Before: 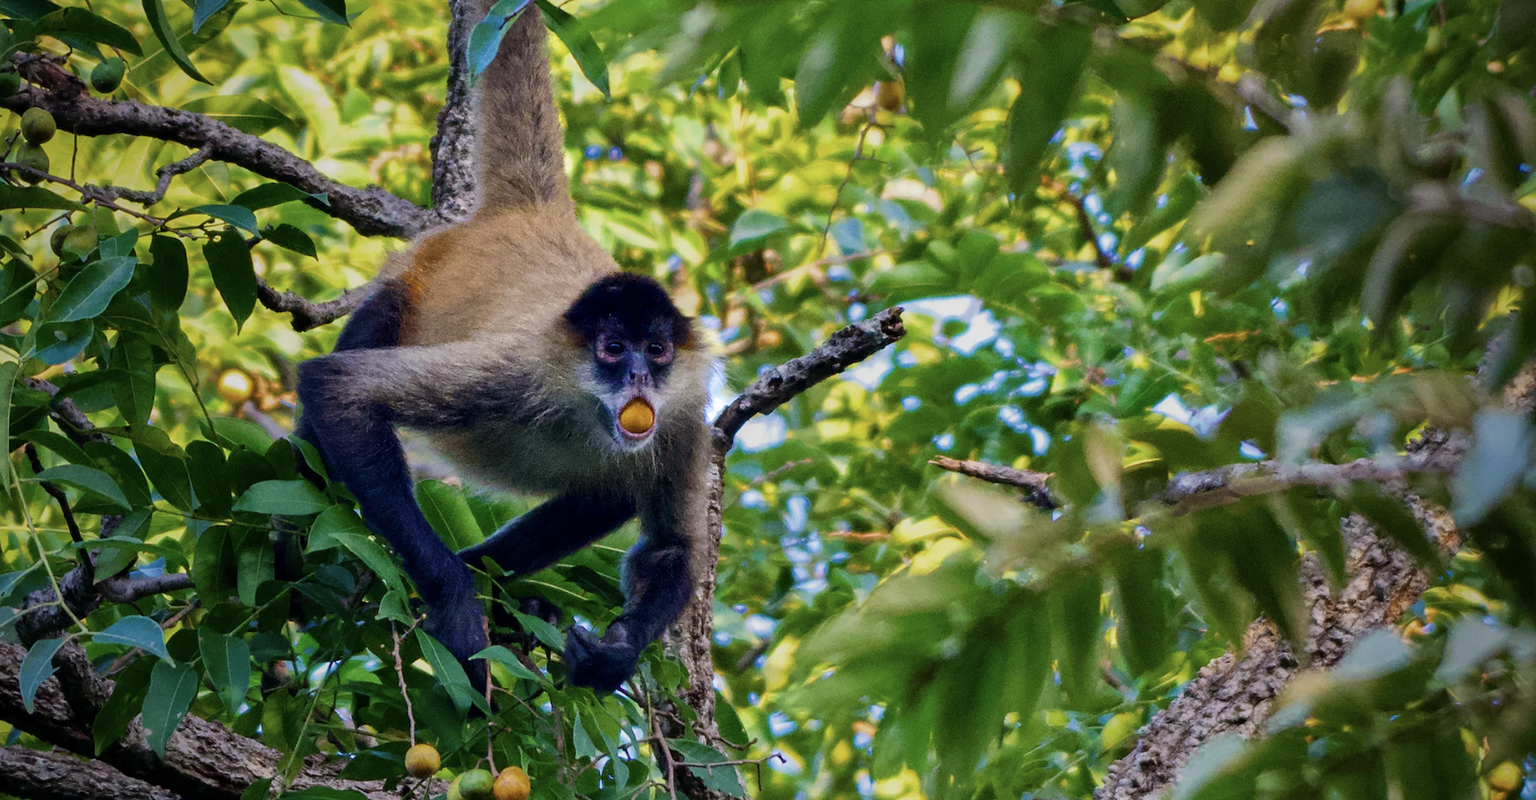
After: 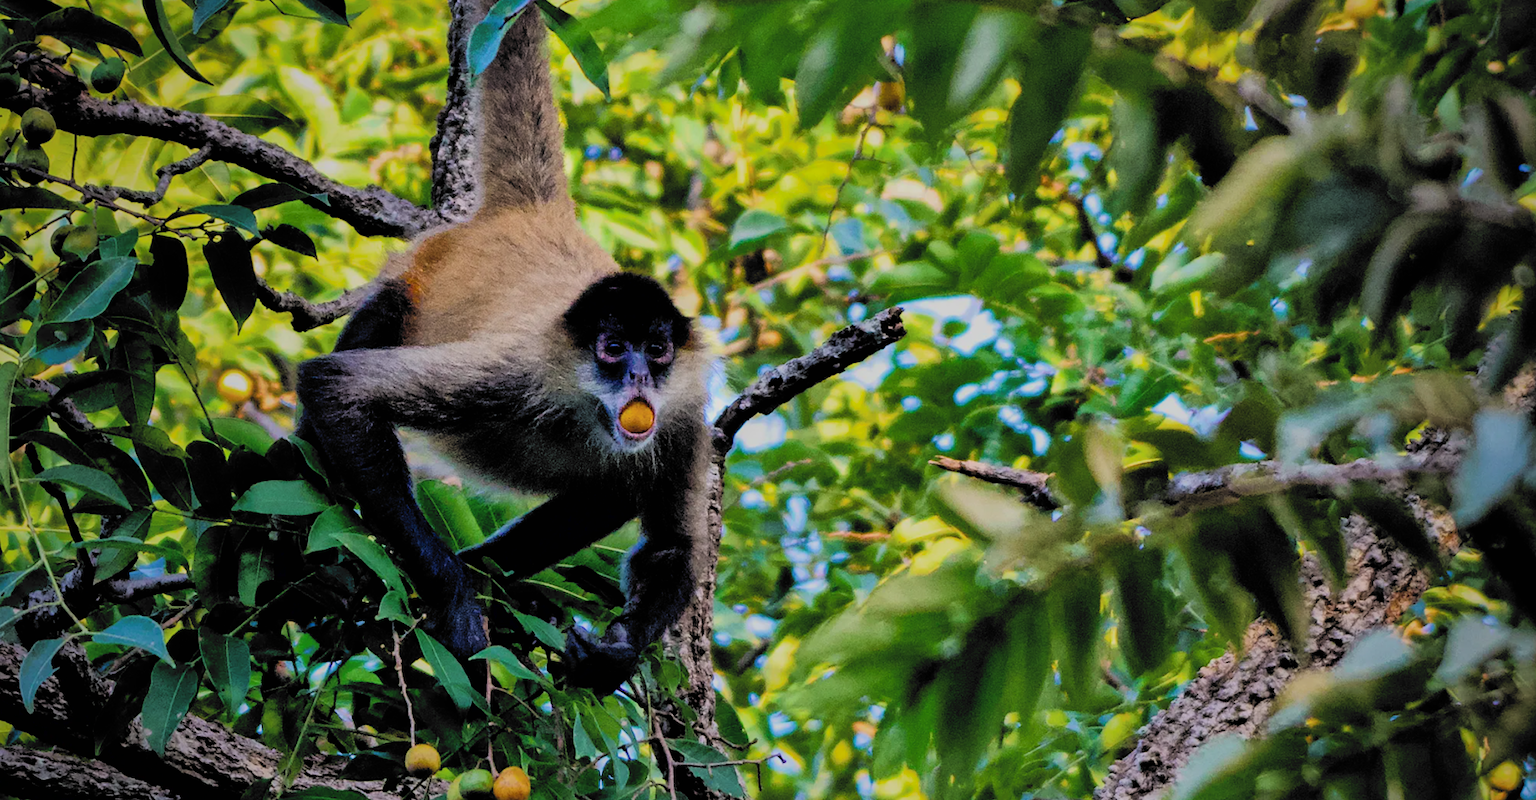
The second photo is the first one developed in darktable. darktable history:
shadows and highlights: on, module defaults
filmic rgb: black relative exposure -5.06 EV, white relative exposure 3.97 EV, hardness 2.88, contrast 1.384, highlights saturation mix -18.55%, color science v6 (2022)
